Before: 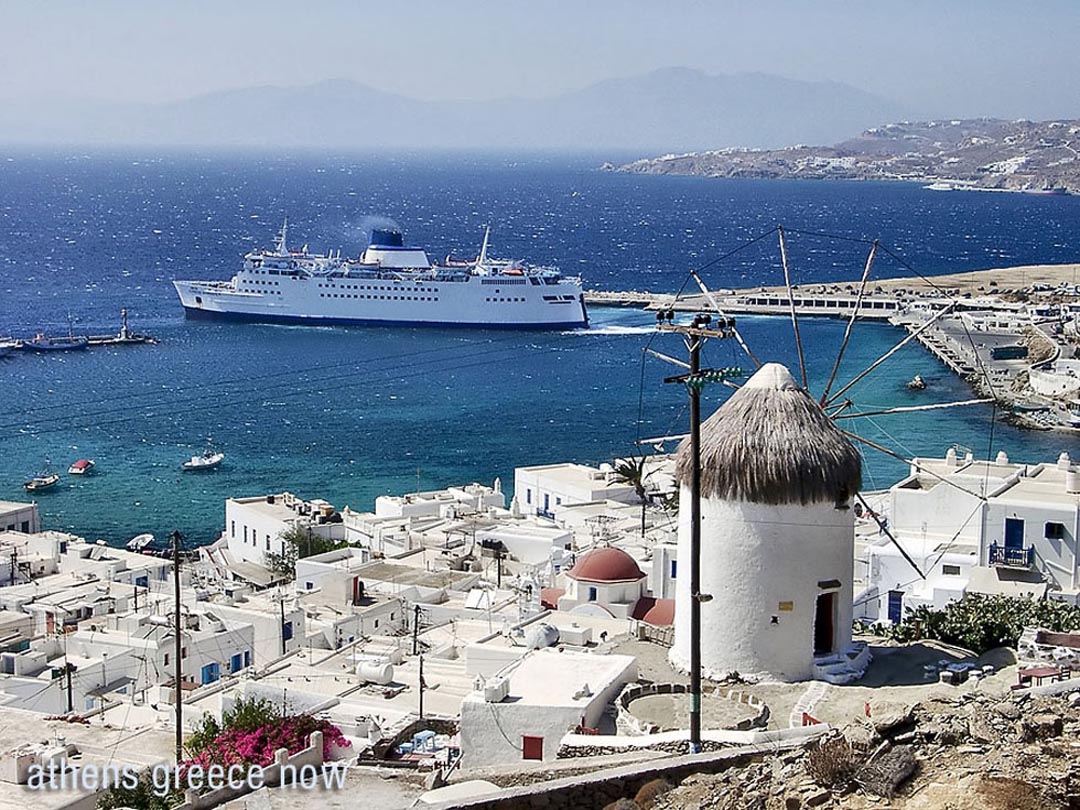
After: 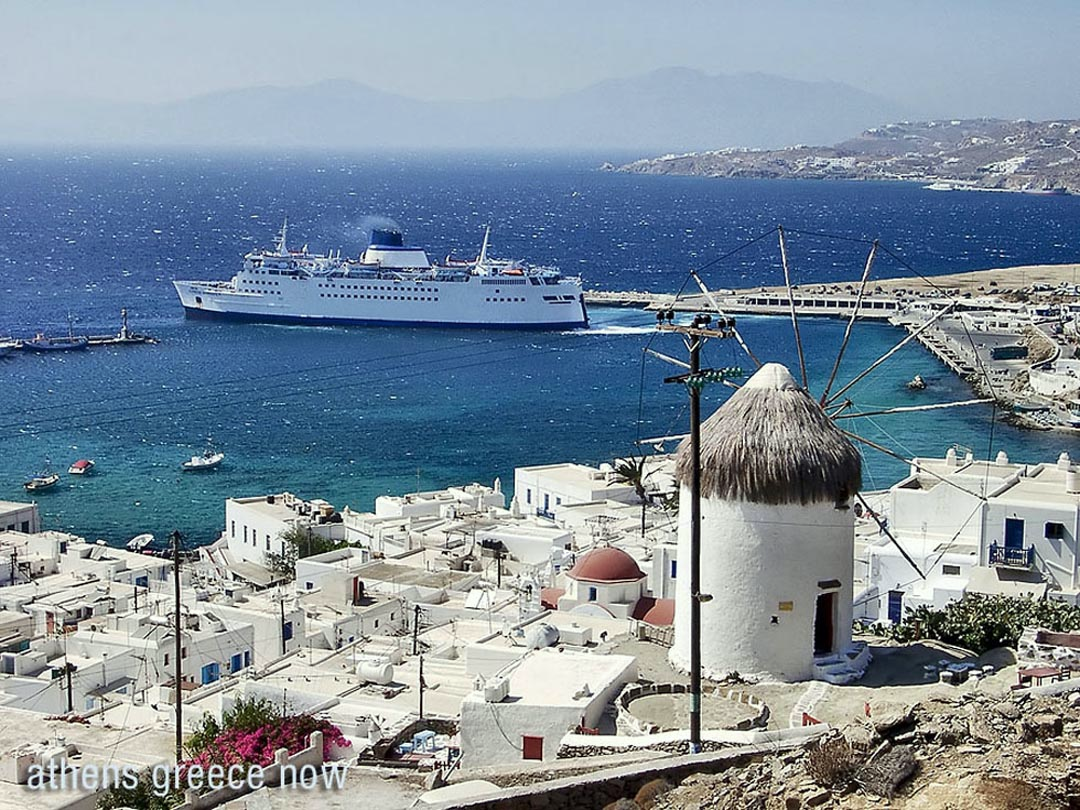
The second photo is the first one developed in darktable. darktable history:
color correction: highlights a* -2.56, highlights b* 2.46
